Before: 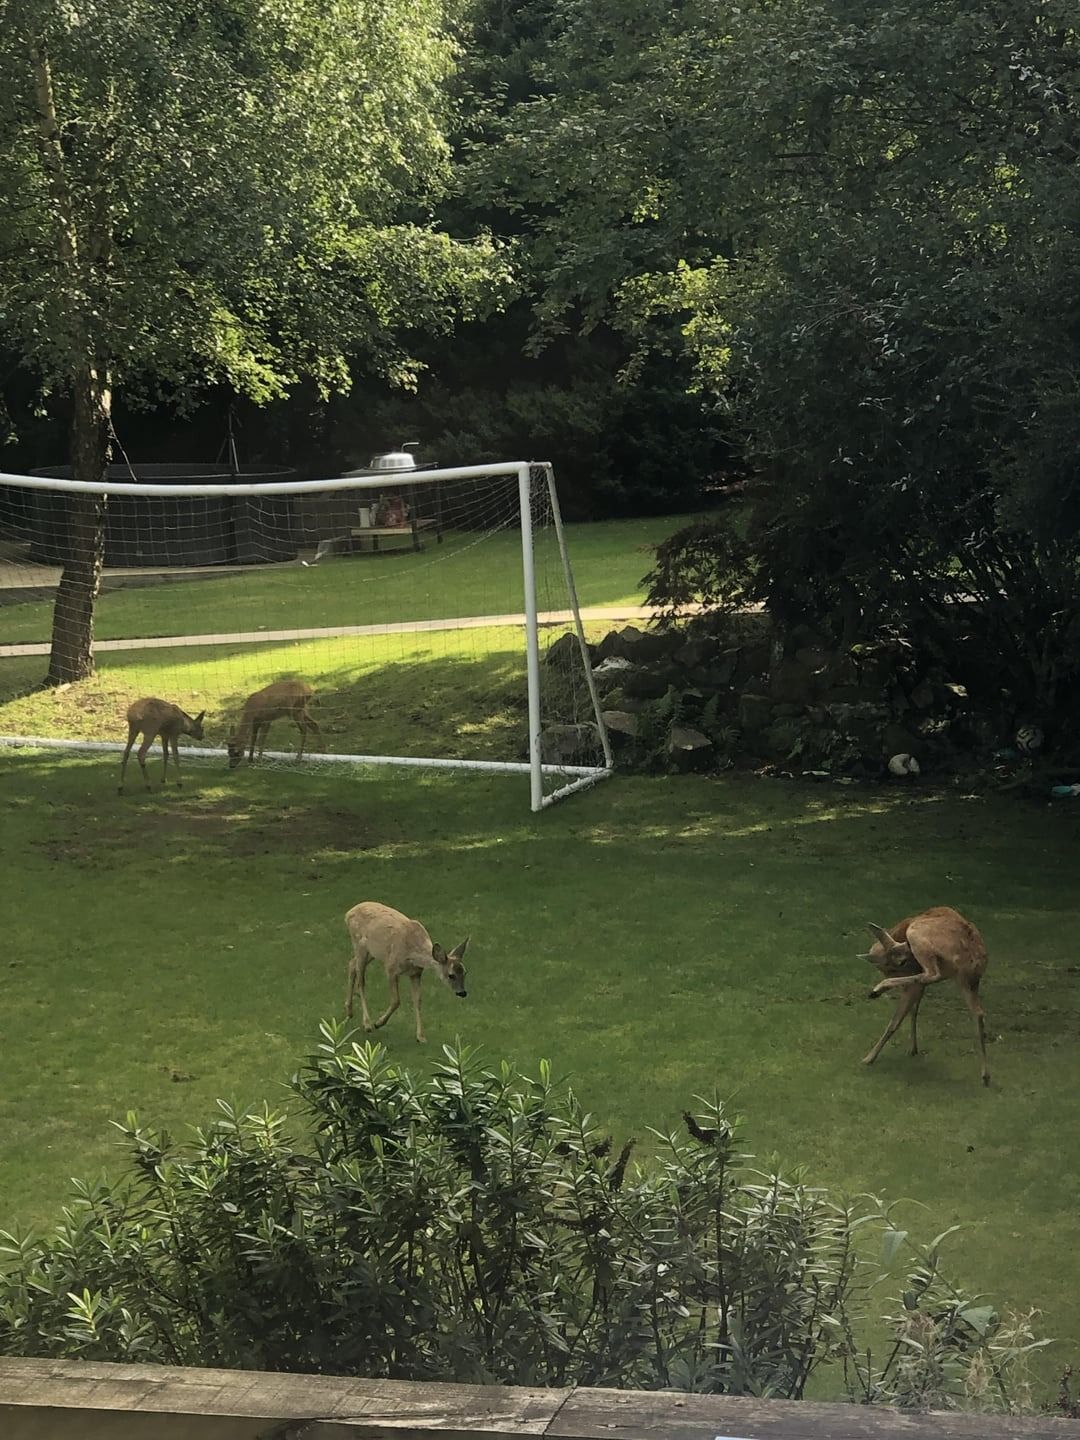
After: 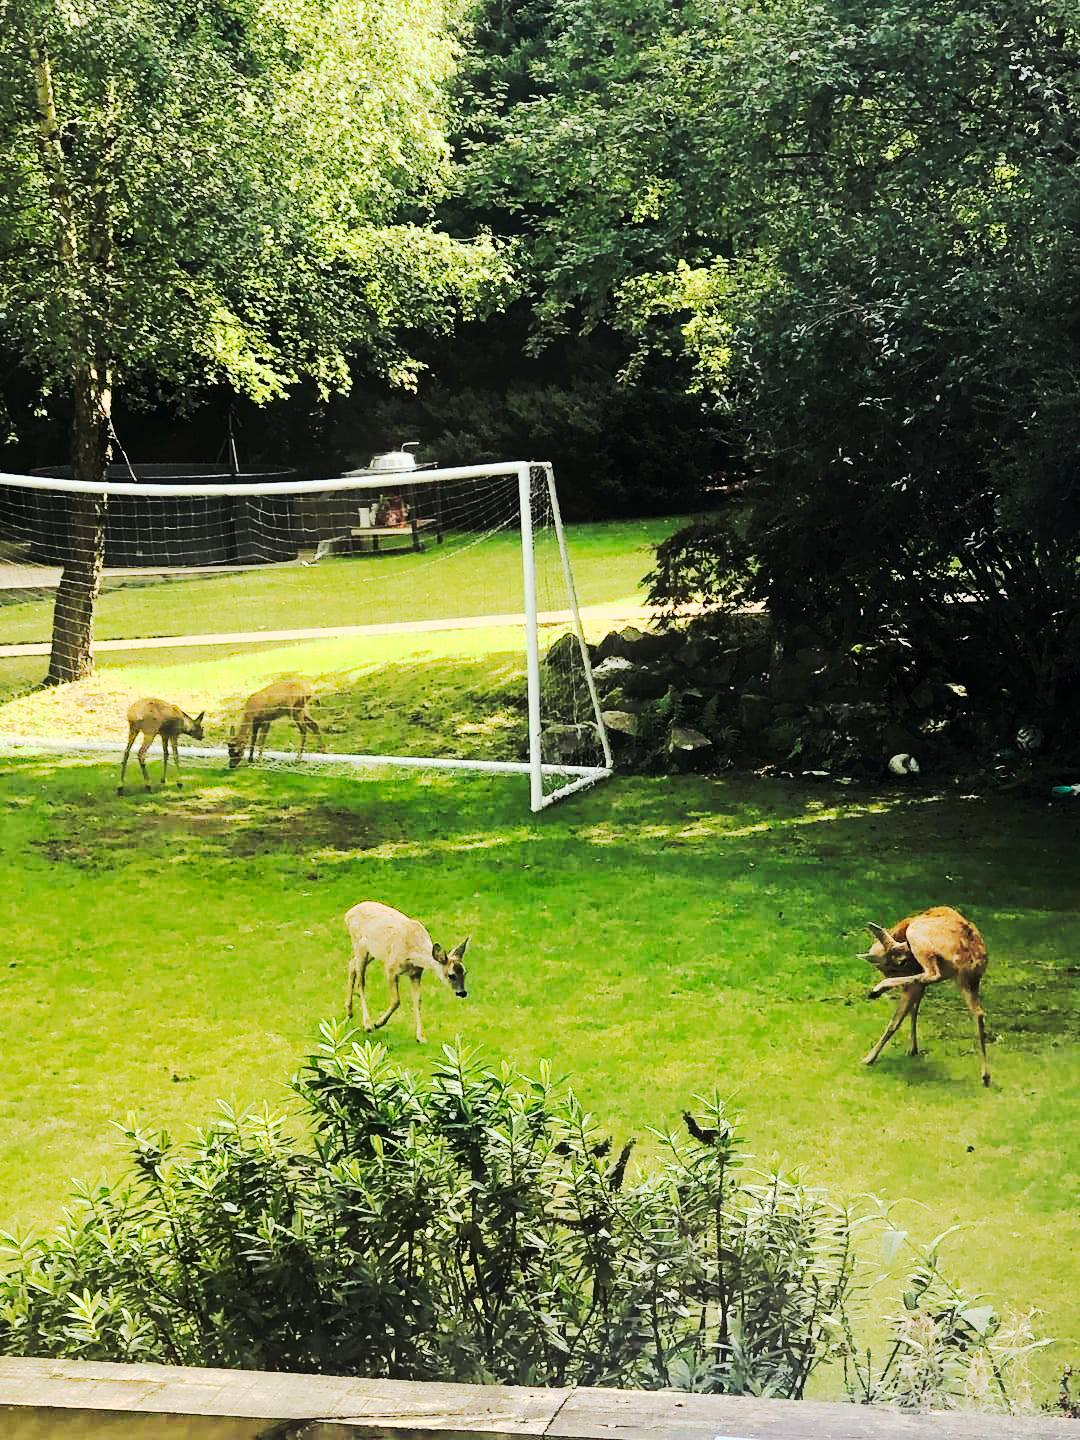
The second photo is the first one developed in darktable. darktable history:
base curve: curves: ch0 [(0, 0) (0.025, 0.046) (0.112, 0.277) (0.467, 0.74) (0.814, 0.929) (1, 0.942)]
tone curve: curves: ch0 [(0, 0) (0.003, 0.002) (0.011, 0.002) (0.025, 0.002) (0.044, 0.007) (0.069, 0.014) (0.1, 0.026) (0.136, 0.04) (0.177, 0.061) (0.224, 0.1) (0.277, 0.151) (0.335, 0.198) (0.399, 0.272) (0.468, 0.387) (0.543, 0.553) (0.623, 0.716) (0.709, 0.8) (0.801, 0.855) (0.898, 0.897) (1, 1)], preserve colors none
exposure: exposure 0.496 EV, compensate highlight preservation false
